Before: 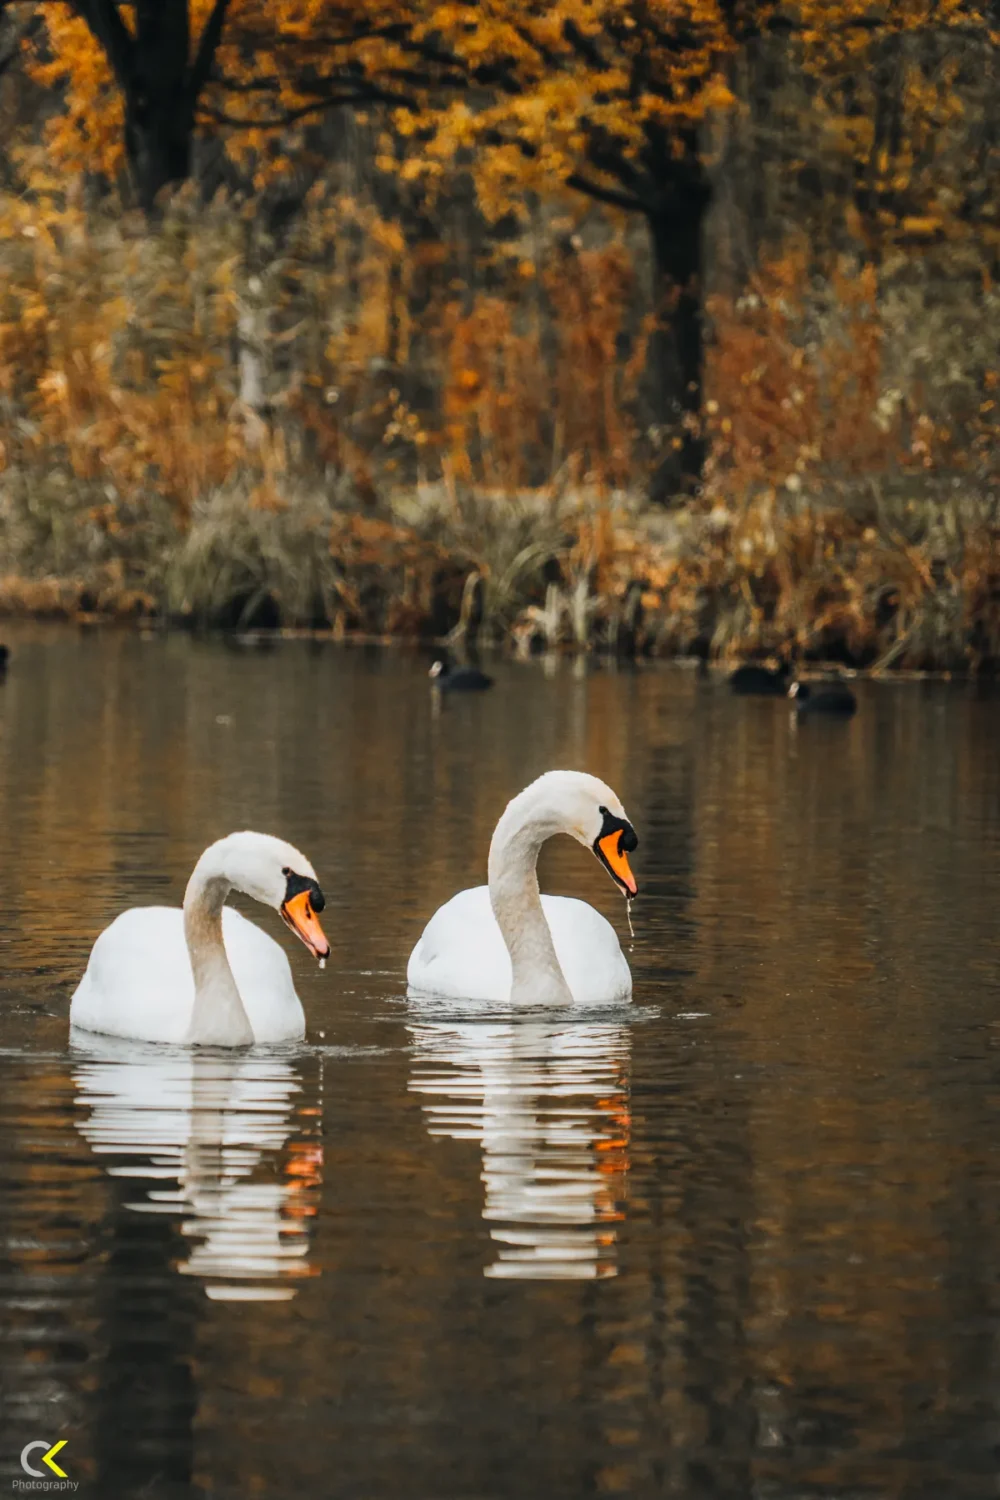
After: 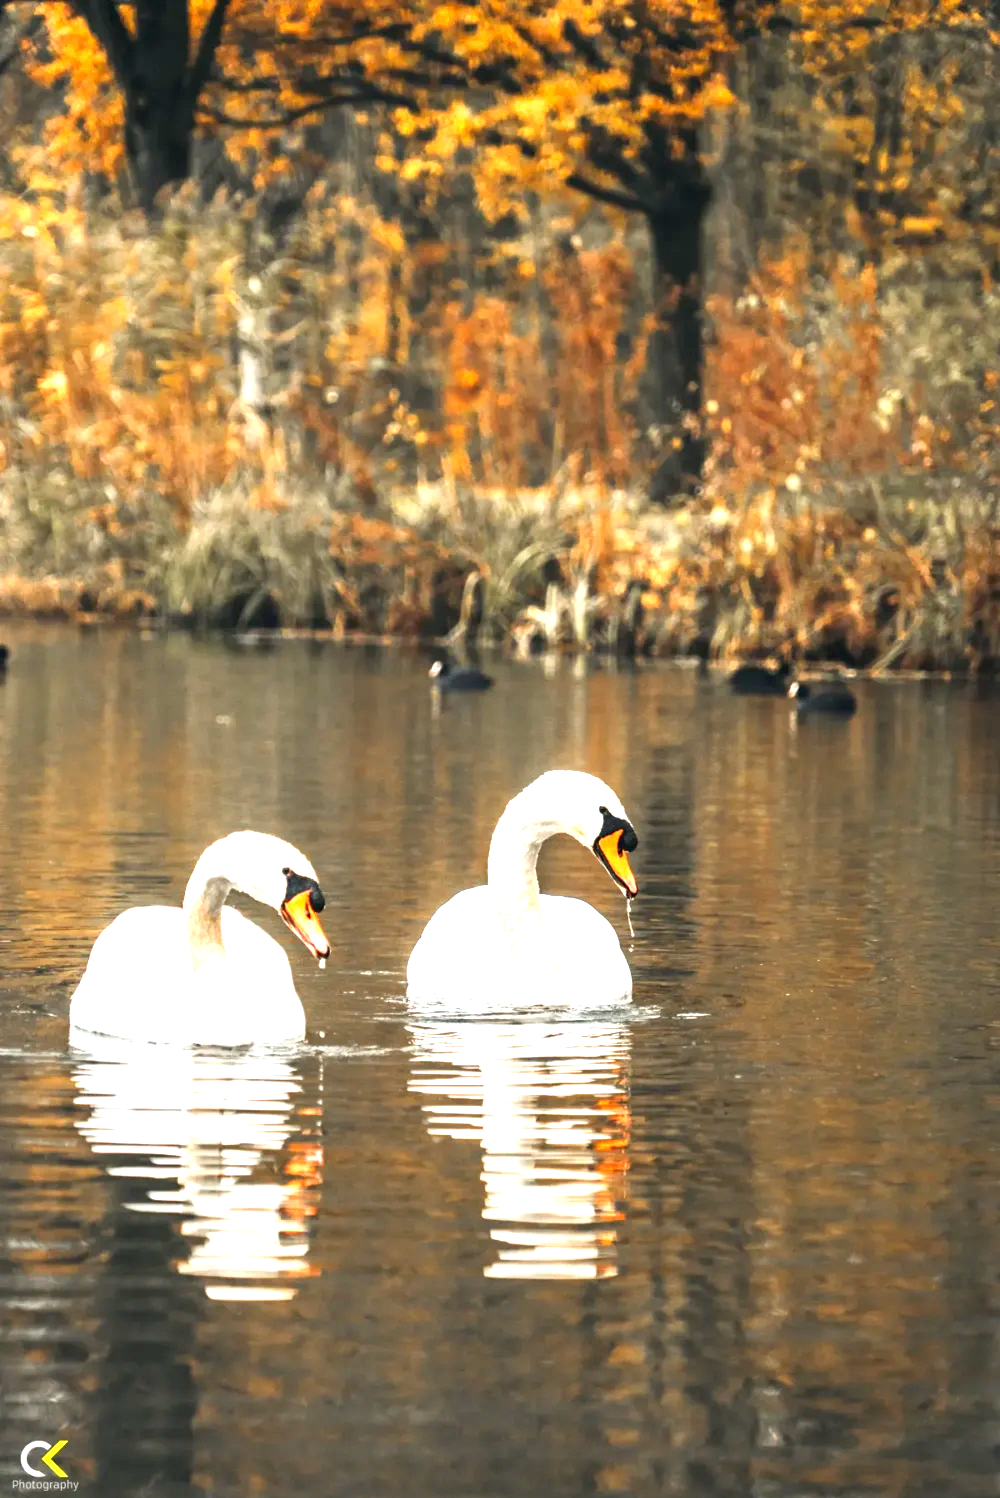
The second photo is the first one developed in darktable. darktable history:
crop: bottom 0.071%
exposure: black level correction 0.001, exposure 1.646 EV, compensate exposure bias true, compensate highlight preservation false
